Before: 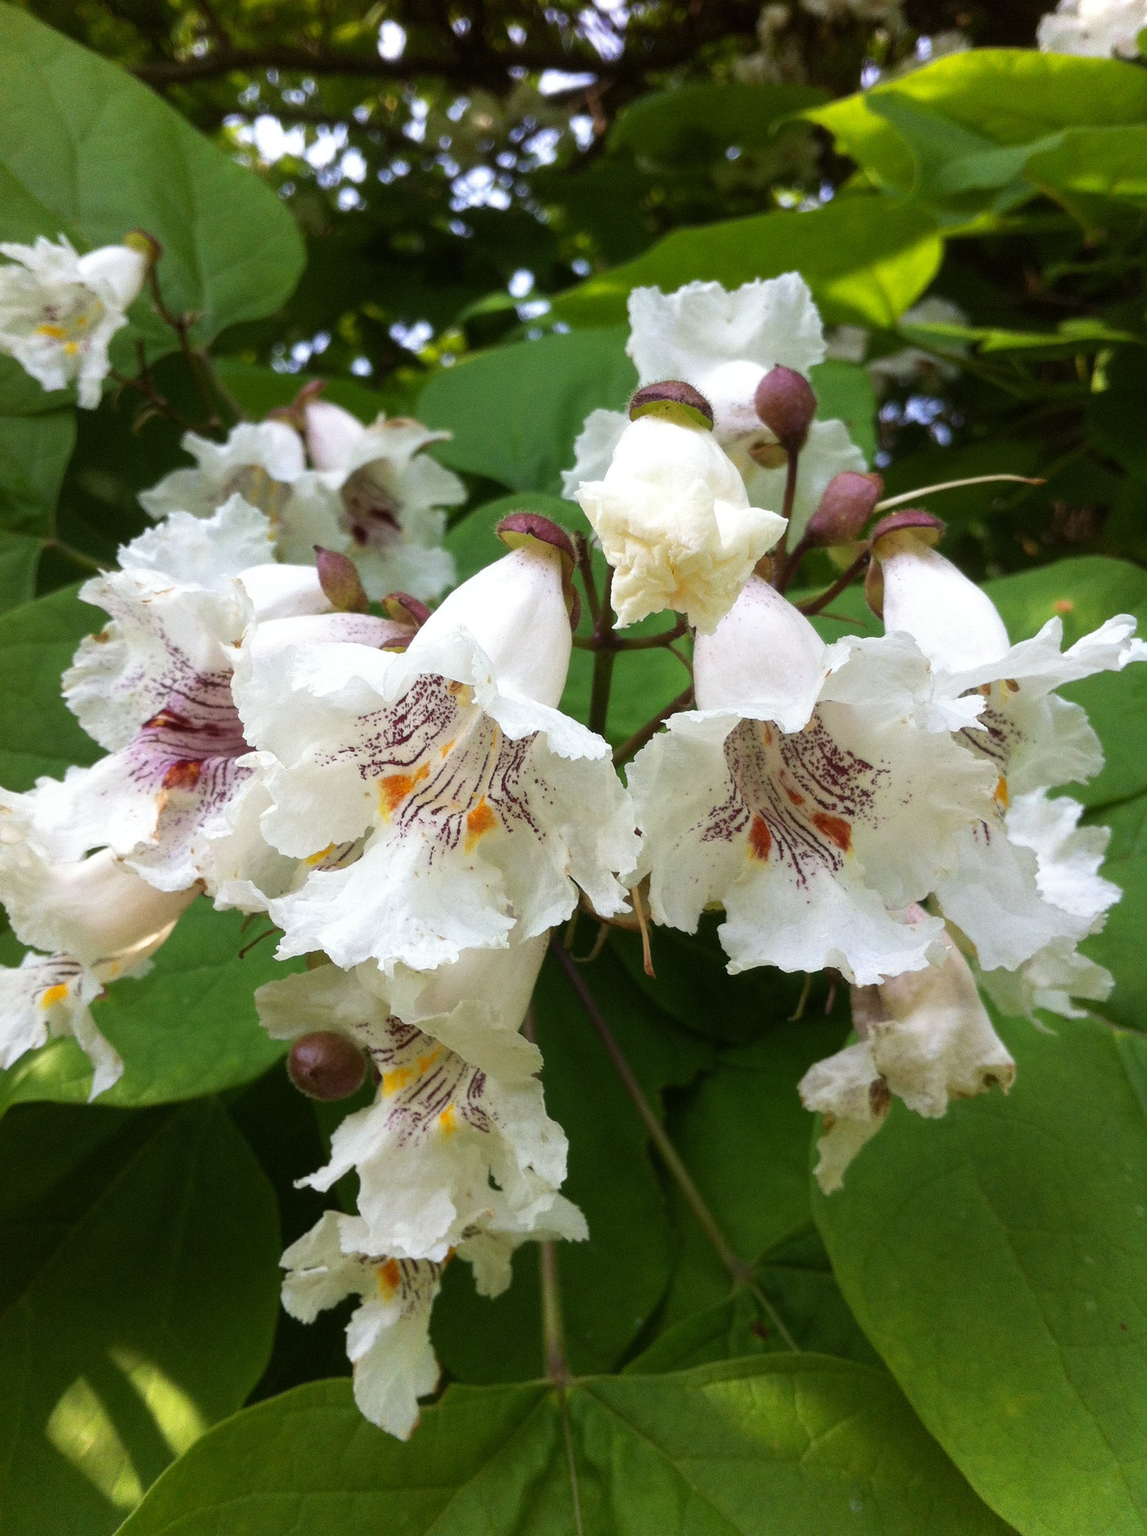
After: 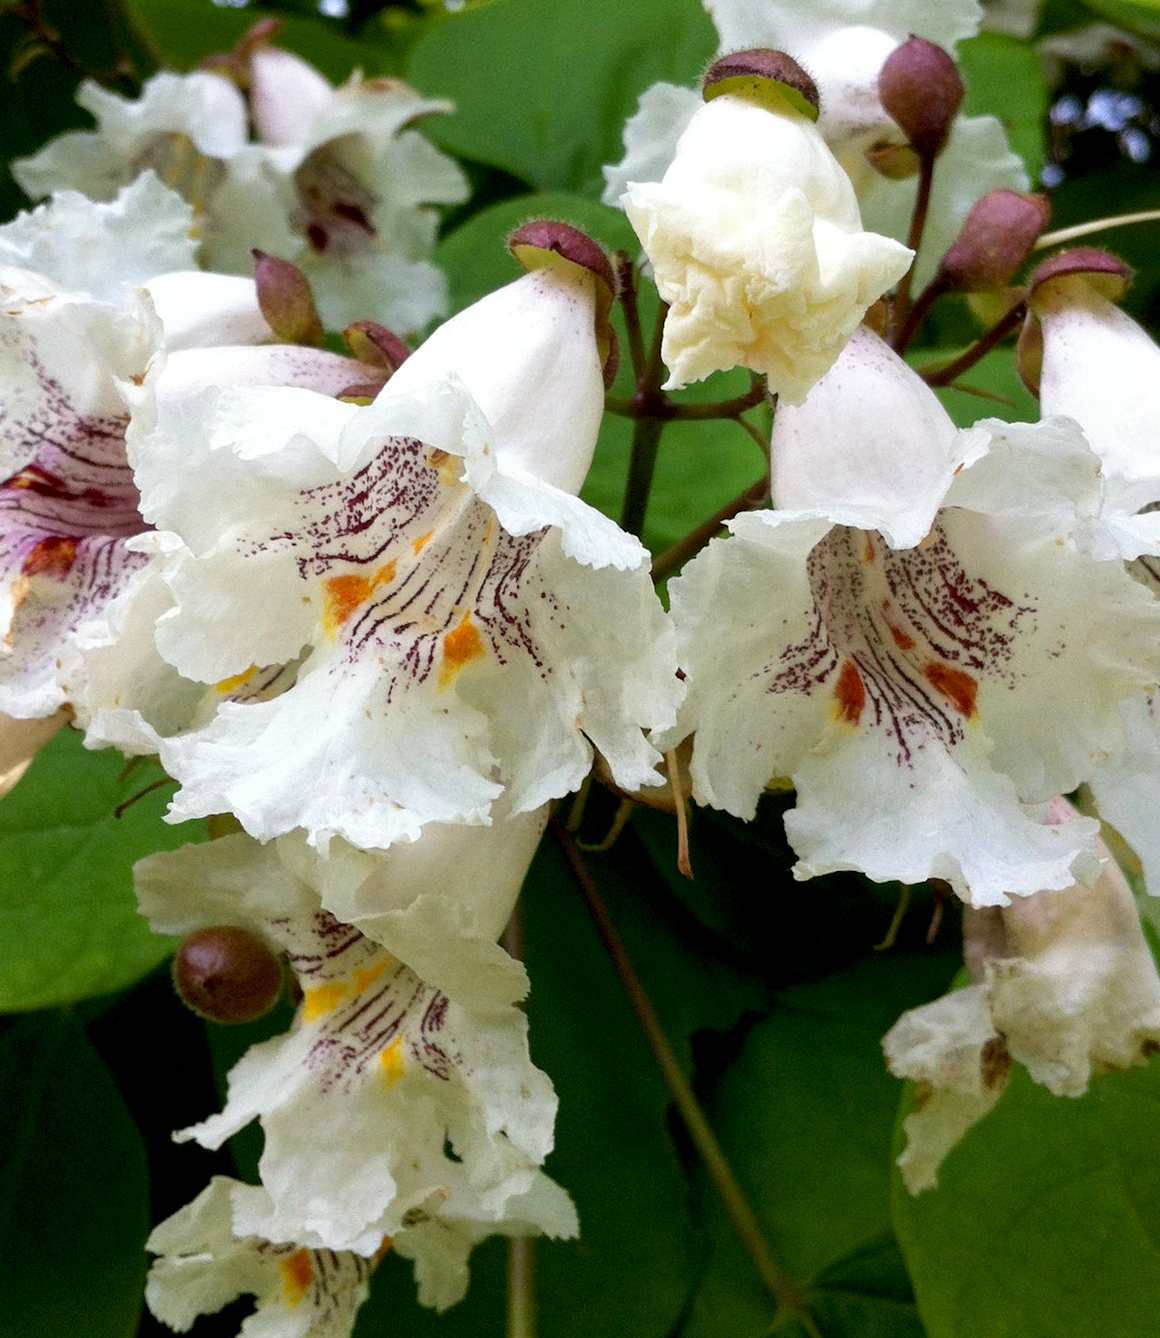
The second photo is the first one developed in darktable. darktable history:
crop and rotate: angle -3.36°, left 9.93%, top 20.86%, right 11.939%, bottom 11.845%
exposure: black level correction 0.009, compensate highlight preservation false
haze removal: strength 0.122, distance 0.254, compatibility mode true, adaptive false
